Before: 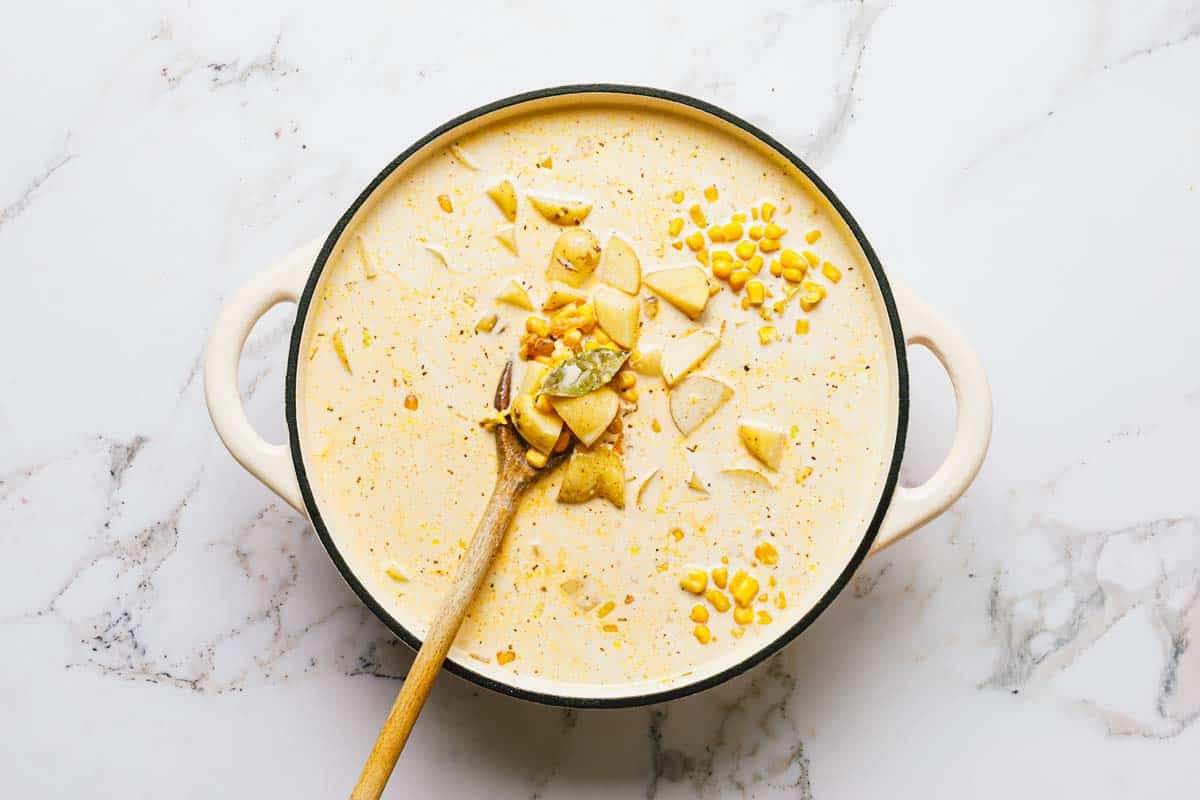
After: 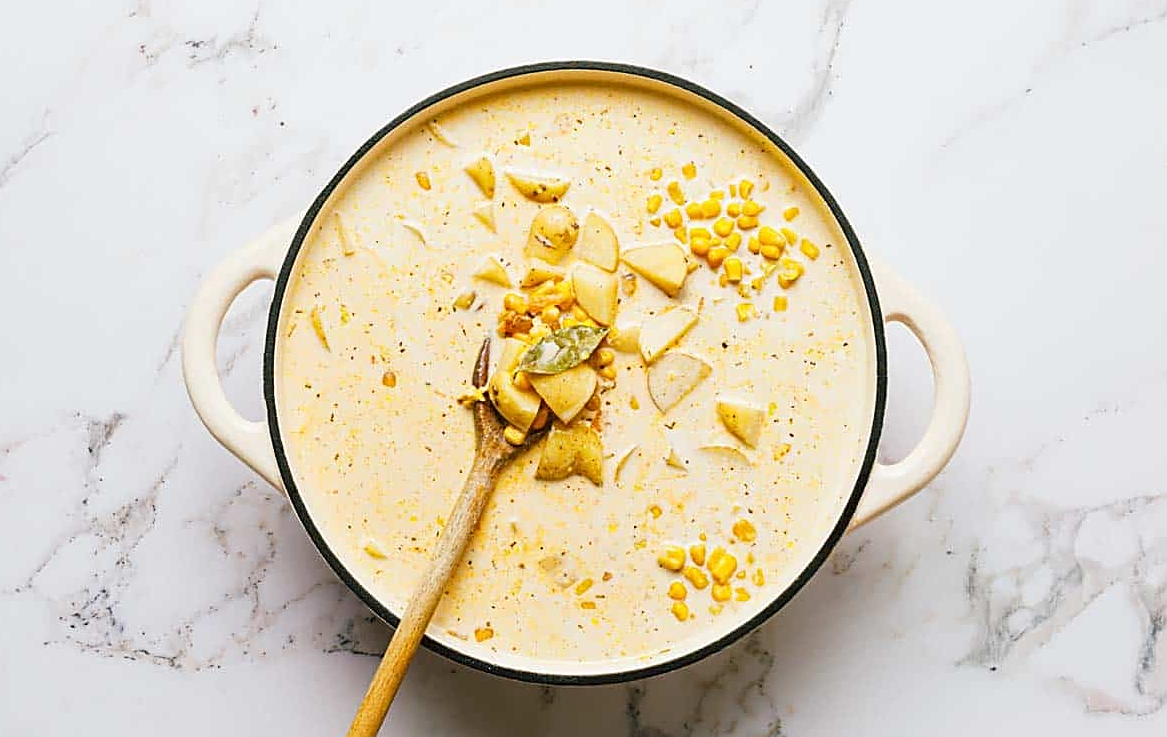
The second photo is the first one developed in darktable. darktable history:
crop: left 1.889%, top 2.904%, right 0.844%, bottom 4.868%
sharpen: on, module defaults
